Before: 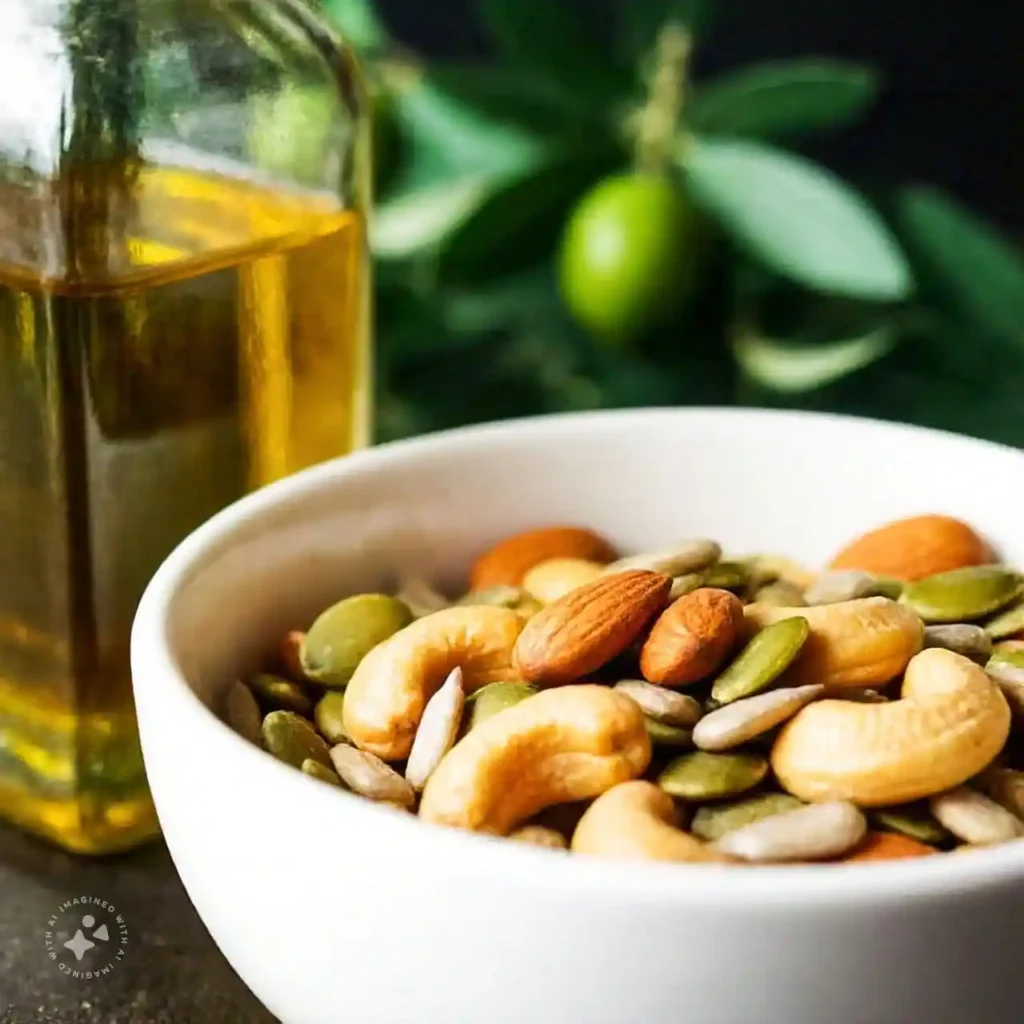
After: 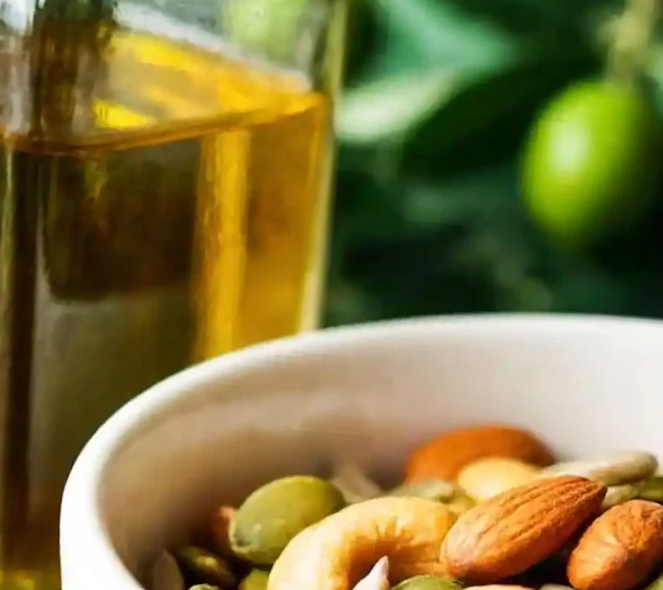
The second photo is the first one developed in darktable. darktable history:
crop and rotate: angle -5.09°, left 2.04%, top 6.943%, right 27.637%, bottom 30.537%
